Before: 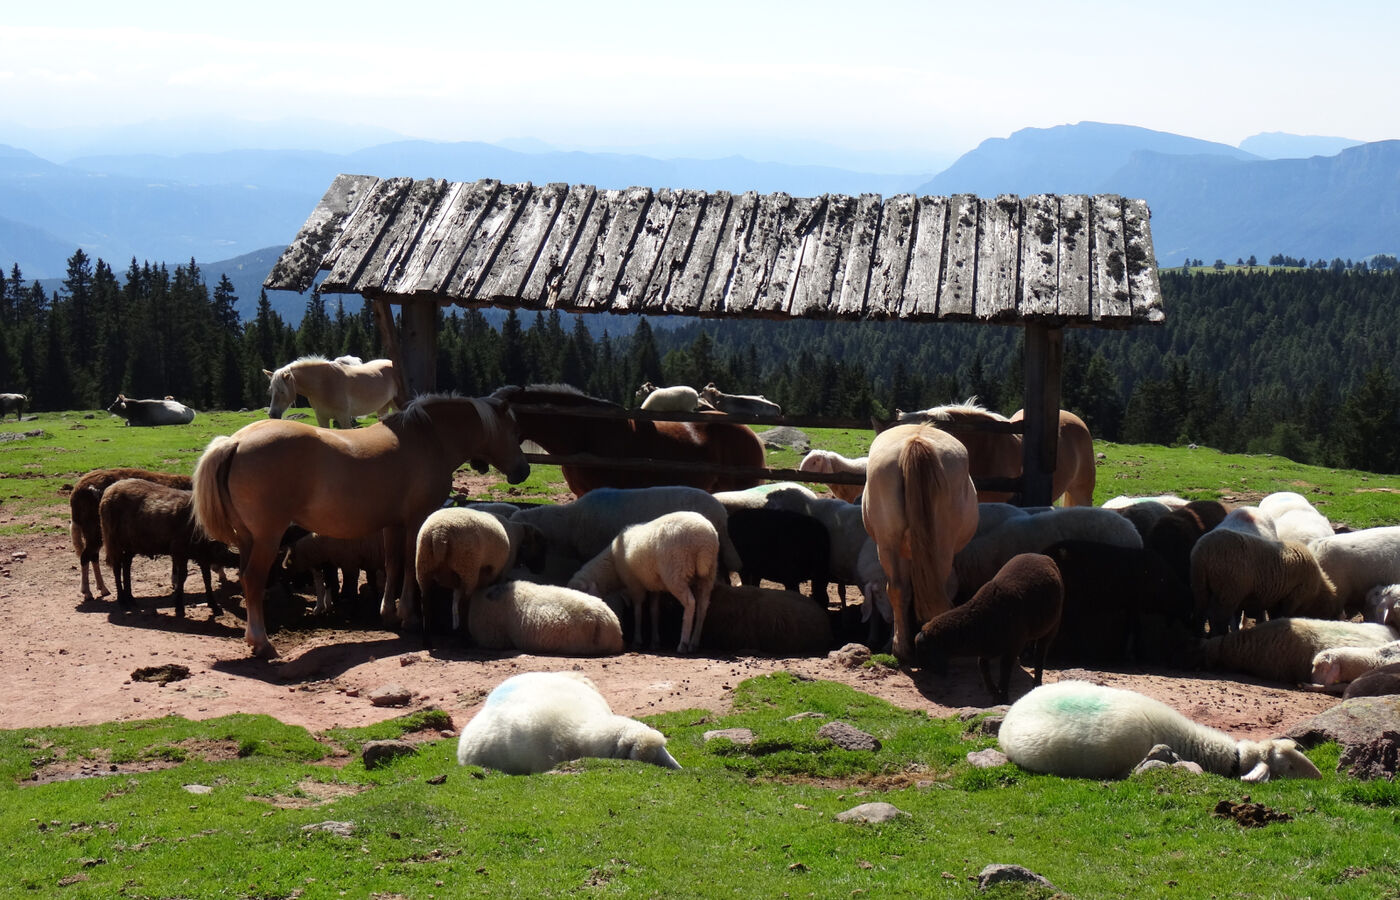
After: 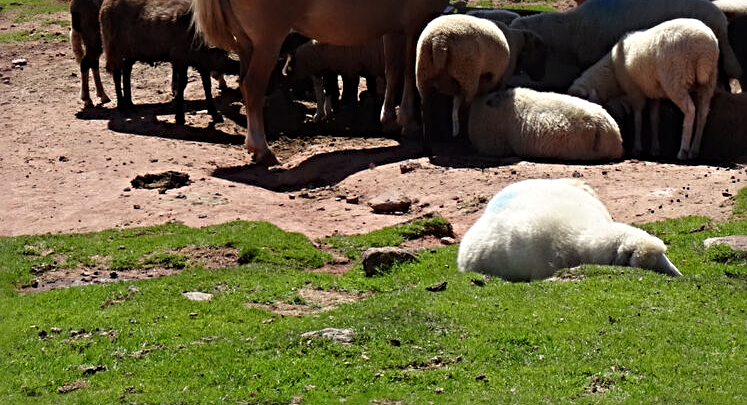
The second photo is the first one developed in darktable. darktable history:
sharpen: radius 4.883
crop and rotate: top 54.778%, right 46.61%, bottom 0.159%
levels: mode automatic, black 0.023%, white 99.97%, levels [0.062, 0.494, 0.925]
